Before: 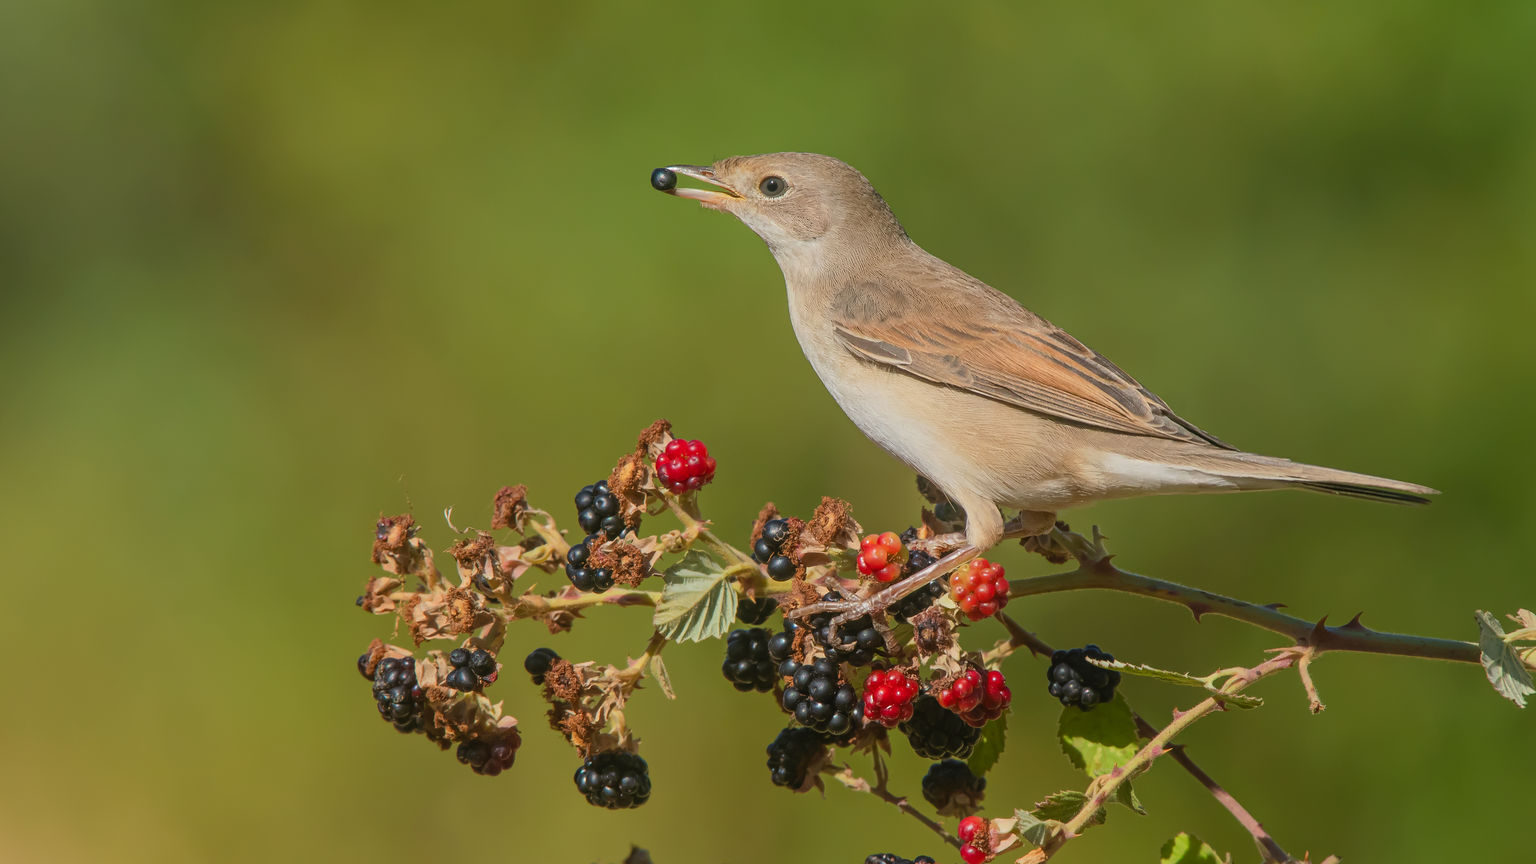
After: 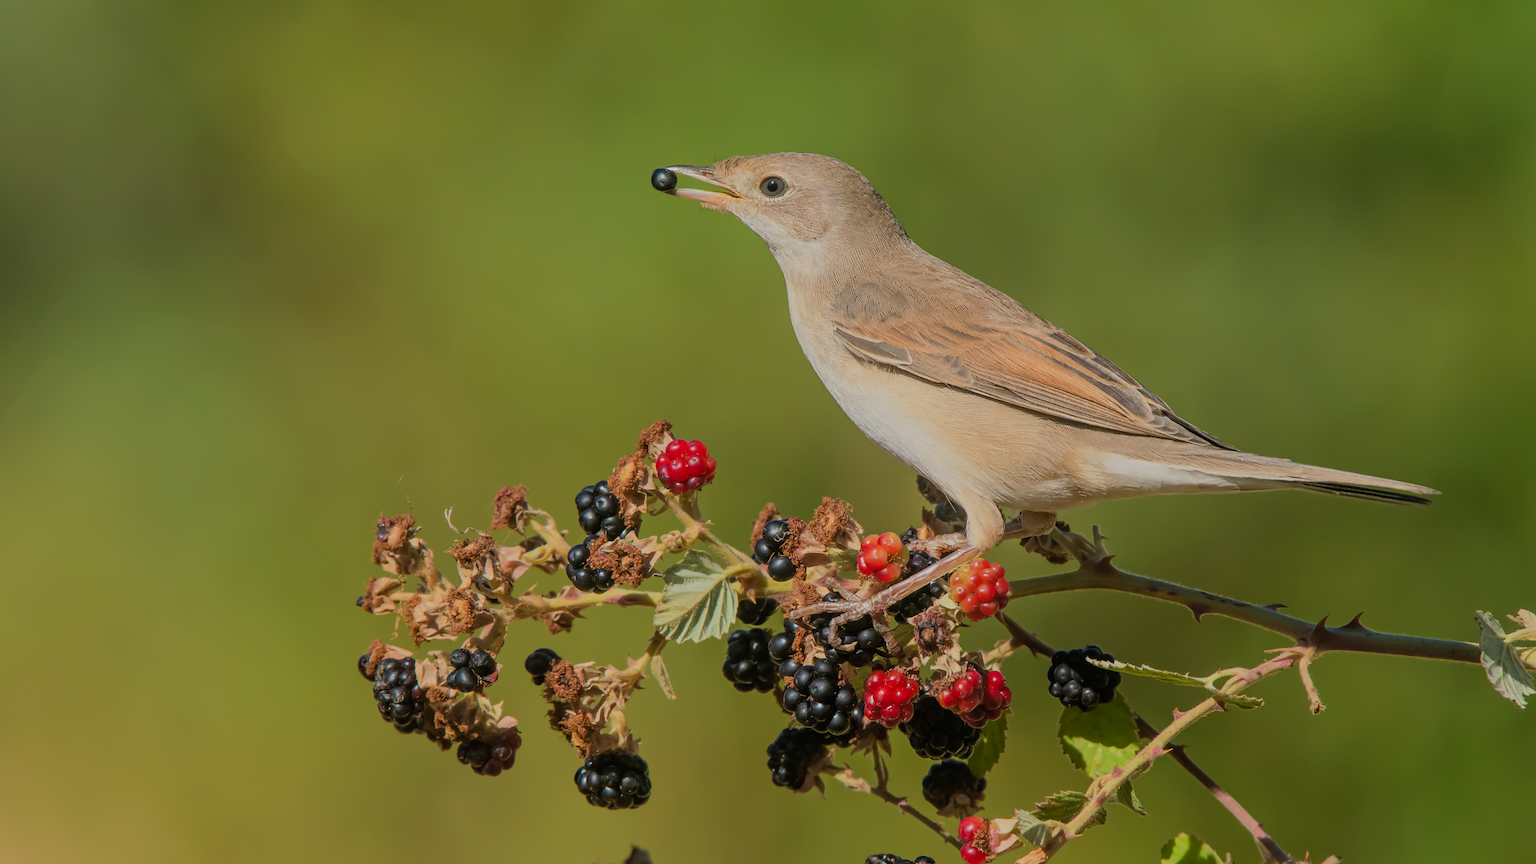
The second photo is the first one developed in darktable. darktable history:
filmic rgb: black relative exposure -7.65 EV, white relative exposure 4.56 EV, threshold 3.02 EV, hardness 3.61, contrast 0.989, color science v6 (2022), enable highlight reconstruction true
